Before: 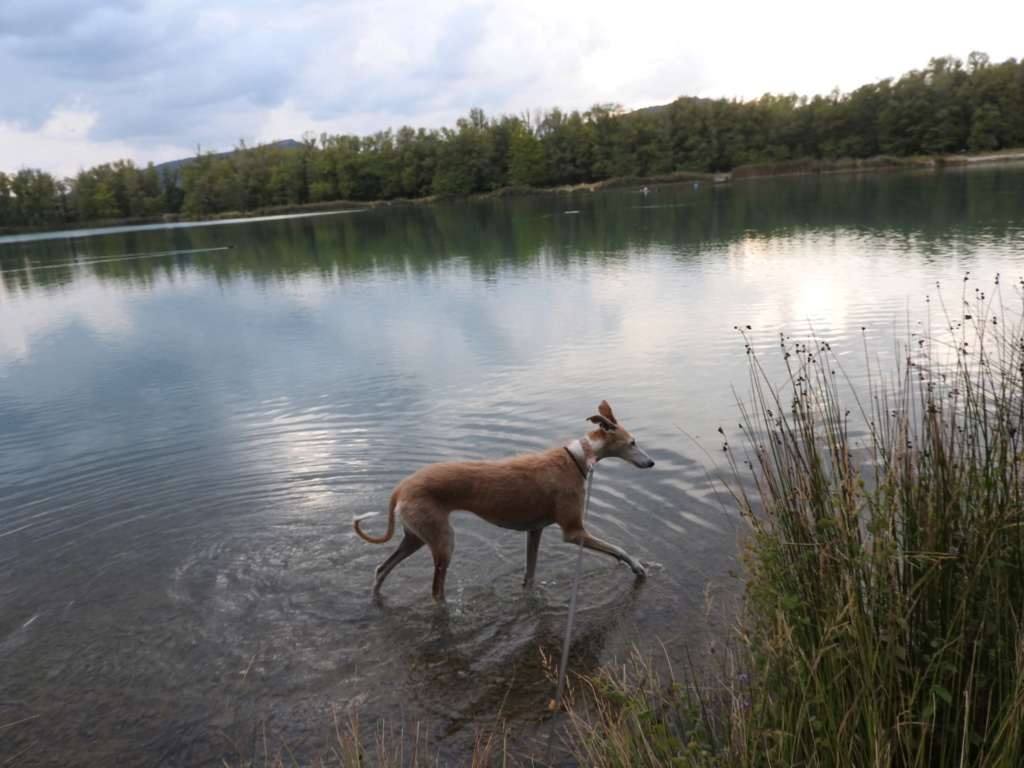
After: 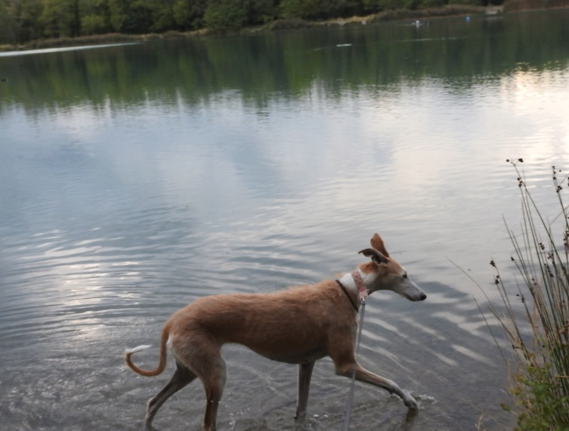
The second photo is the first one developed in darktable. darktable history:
crop and rotate: left 22.301%, top 21.827%, right 22.04%, bottom 21.961%
